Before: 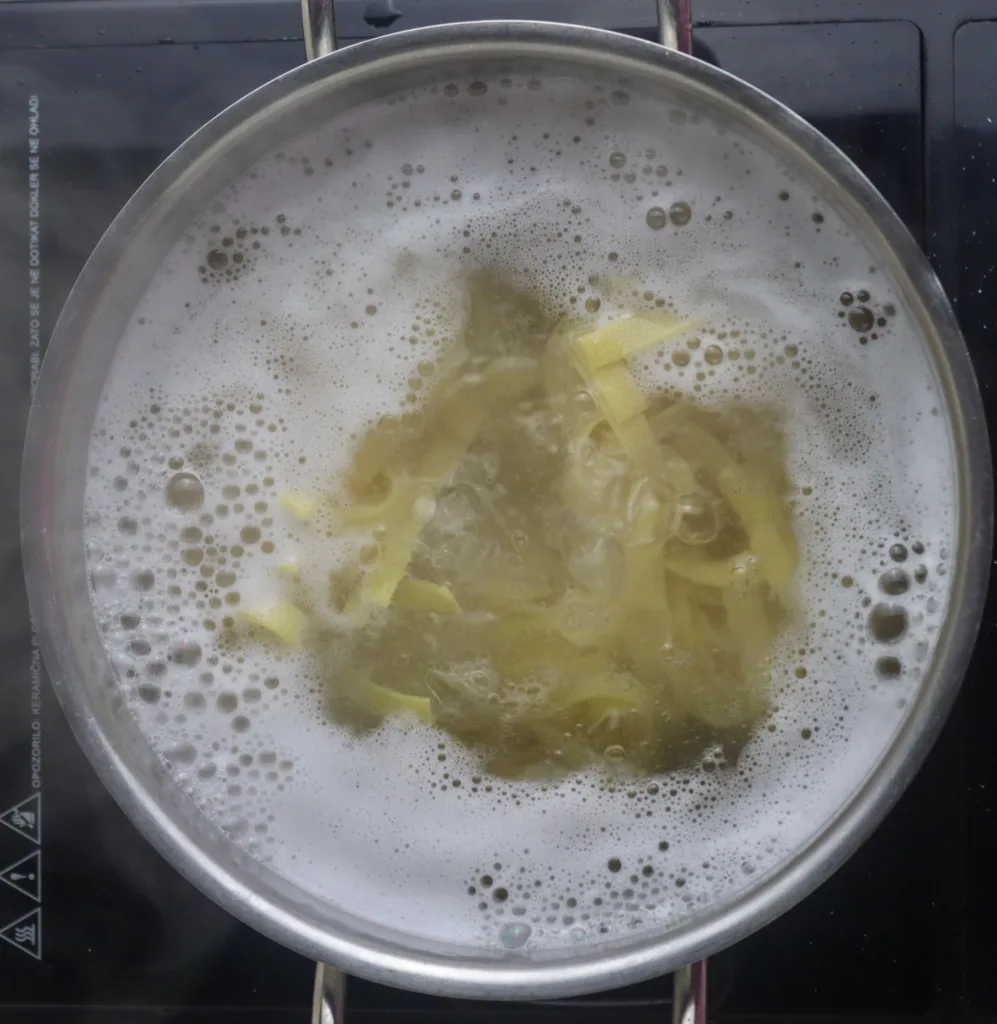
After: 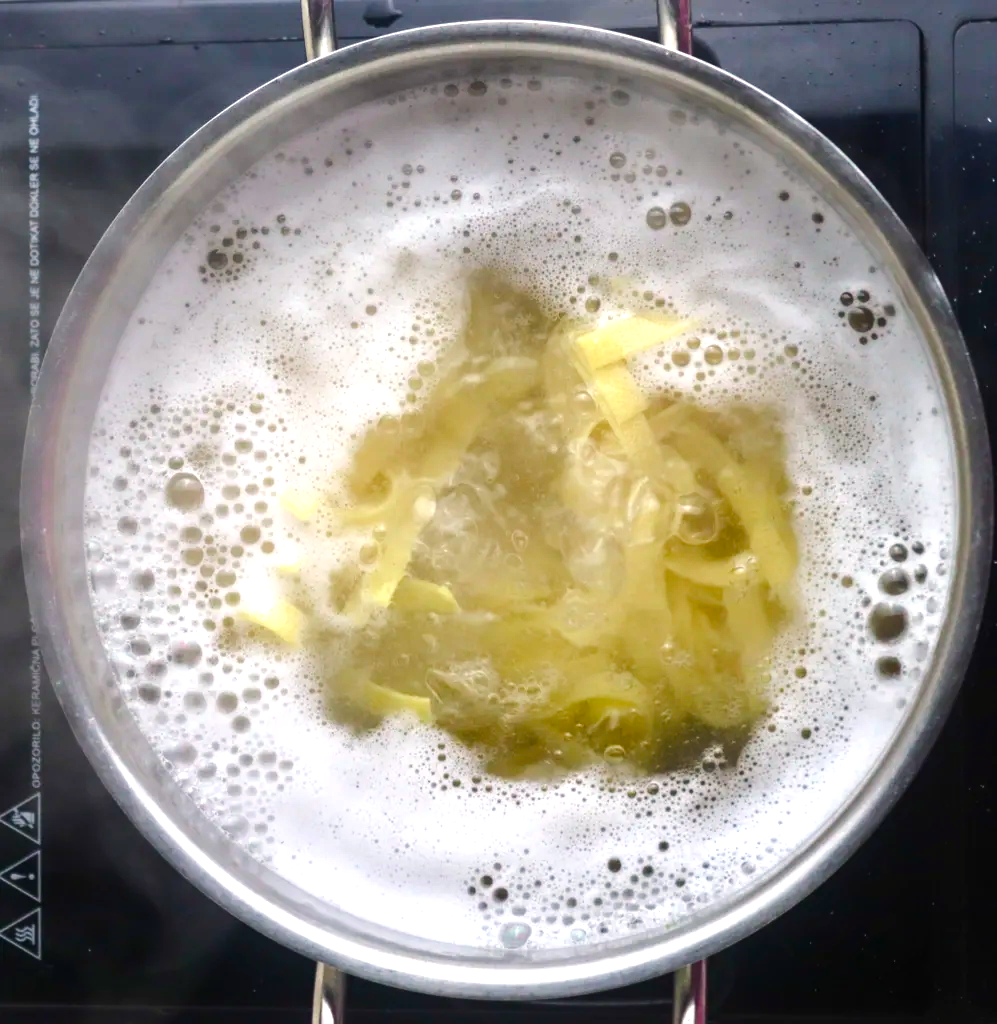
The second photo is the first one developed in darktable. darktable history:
exposure: exposure 0.6 EV, compensate exposure bias true, compensate highlight preservation false
color balance rgb: highlights gain › chroma 1.07%, highlights gain › hue 60.21°, perceptual saturation grading › global saturation 0.487%, perceptual saturation grading › highlights -18.083%, perceptual saturation grading › mid-tones 32.731%, perceptual saturation grading › shadows 50.366%, perceptual brilliance grading › highlights 17.822%, perceptual brilliance grading › mid-tones 30.699%, perceptual brilliance grading › shadows -31.275%, global vibrance 10.789%
